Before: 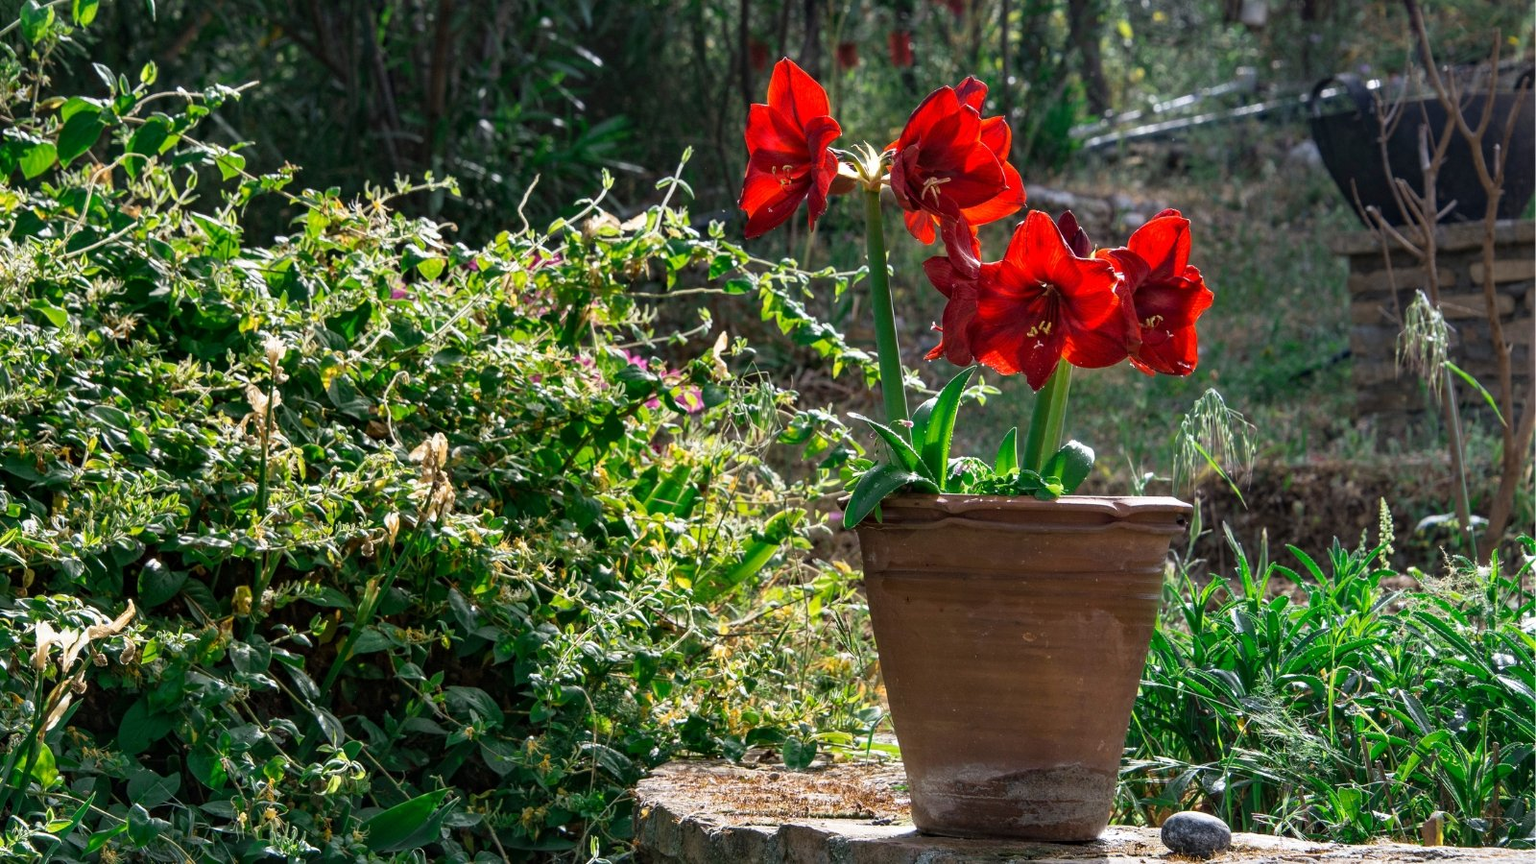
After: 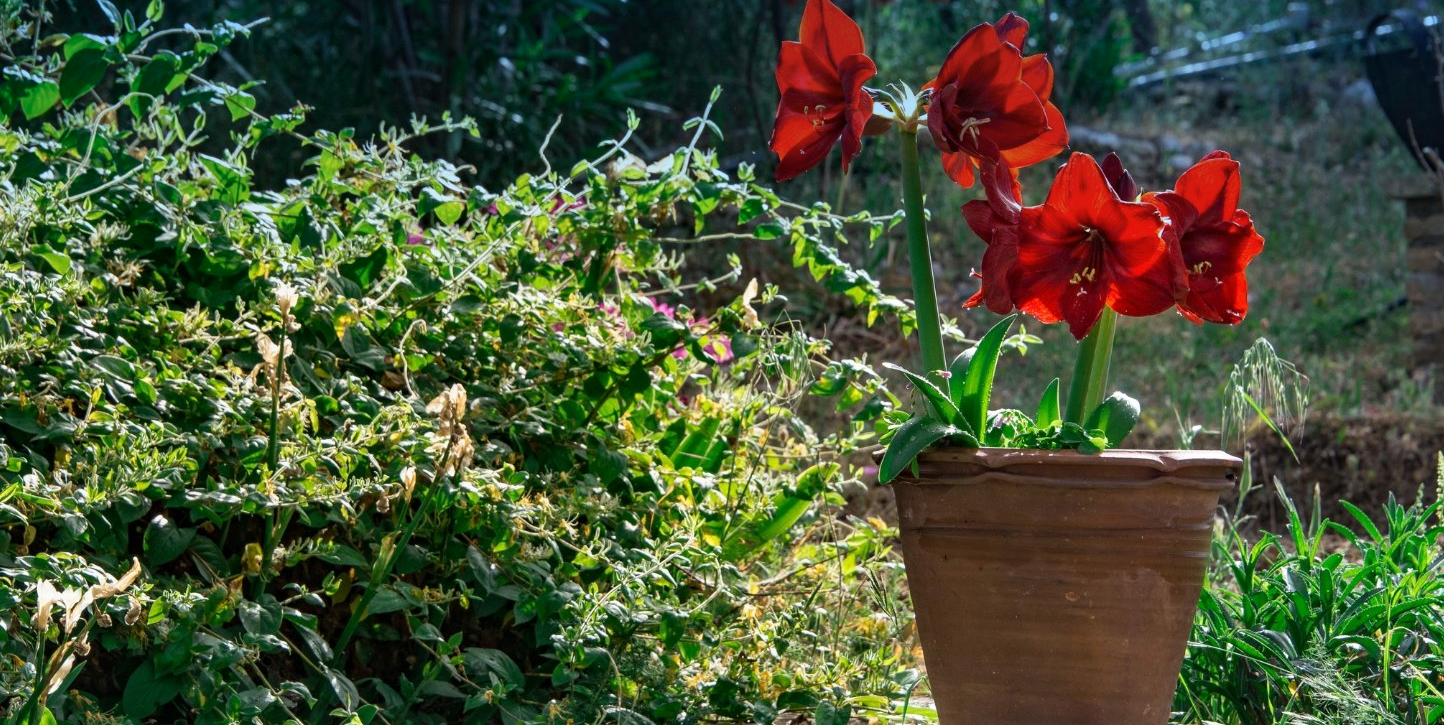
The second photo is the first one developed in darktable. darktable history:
graduated density: density 2.02 EV, hardness 44%, rotation 0.374°, offset 8.21, hue 208.8°, saturation 97%
crop: top 7.49%, right 9.717%, bottom 11.943%
